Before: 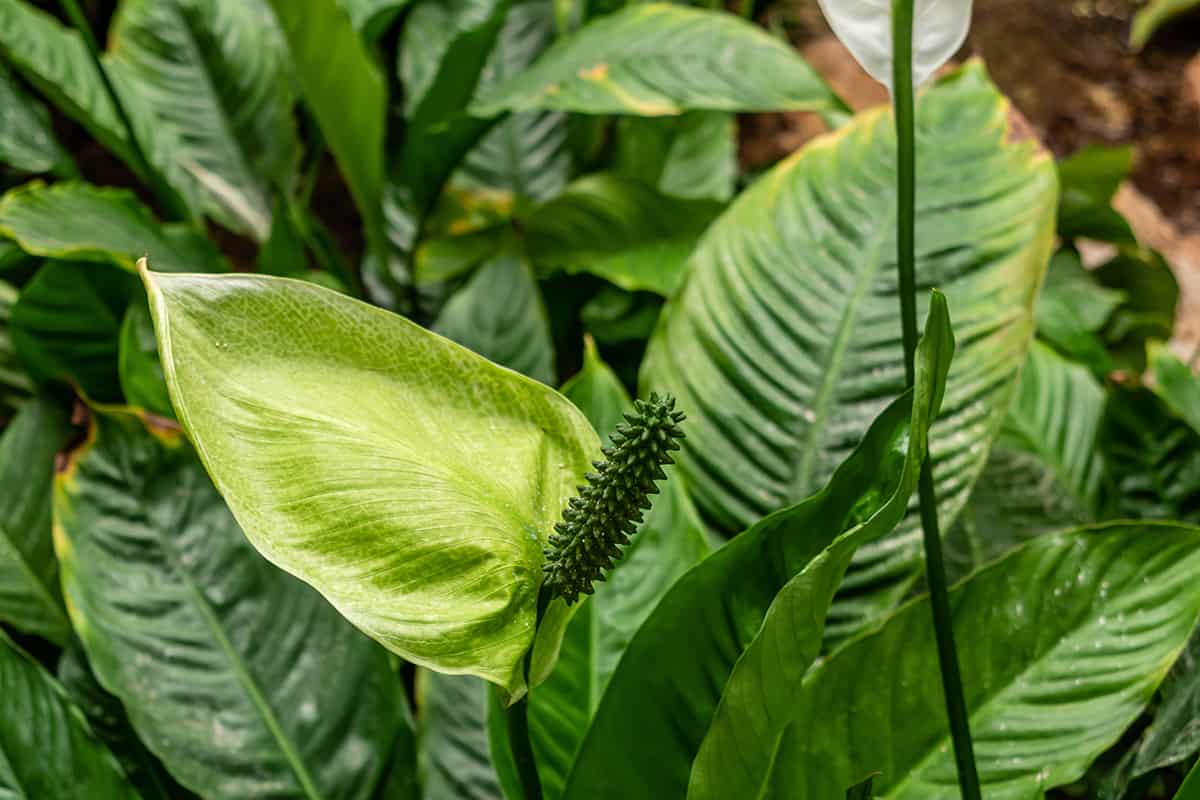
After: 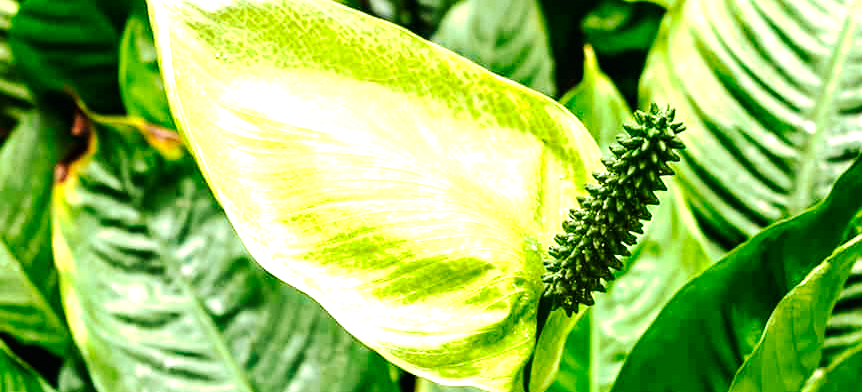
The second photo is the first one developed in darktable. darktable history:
tone curve: curves: ch0 [(0, 0) (0.003, 0.007) (0.011, 0.008) (0.025, 0.007) (0.044, 0.009) (0.069, 0.012) (0.1, 0.02) (0.136, 0.035) (0.177, 0.06) (0.224, 0.104) (0.277, 0.16) (0.335, 0.228) (0.399, 0.308) (0.468, 0.418) (0.543, 0.525) (0.623, 0.635) (0.709, 0.723) (0.801, 0.802) (0.898, 0.889) (1, 1)], preserve colors none
exposure: black level correction 0, exposure 1.635 EV, compensate exposure bias true, compensate highlight preservation false
velvia: strength 36.06%
crop: top 36.134%, right 28.128%, bottom 14.79%
